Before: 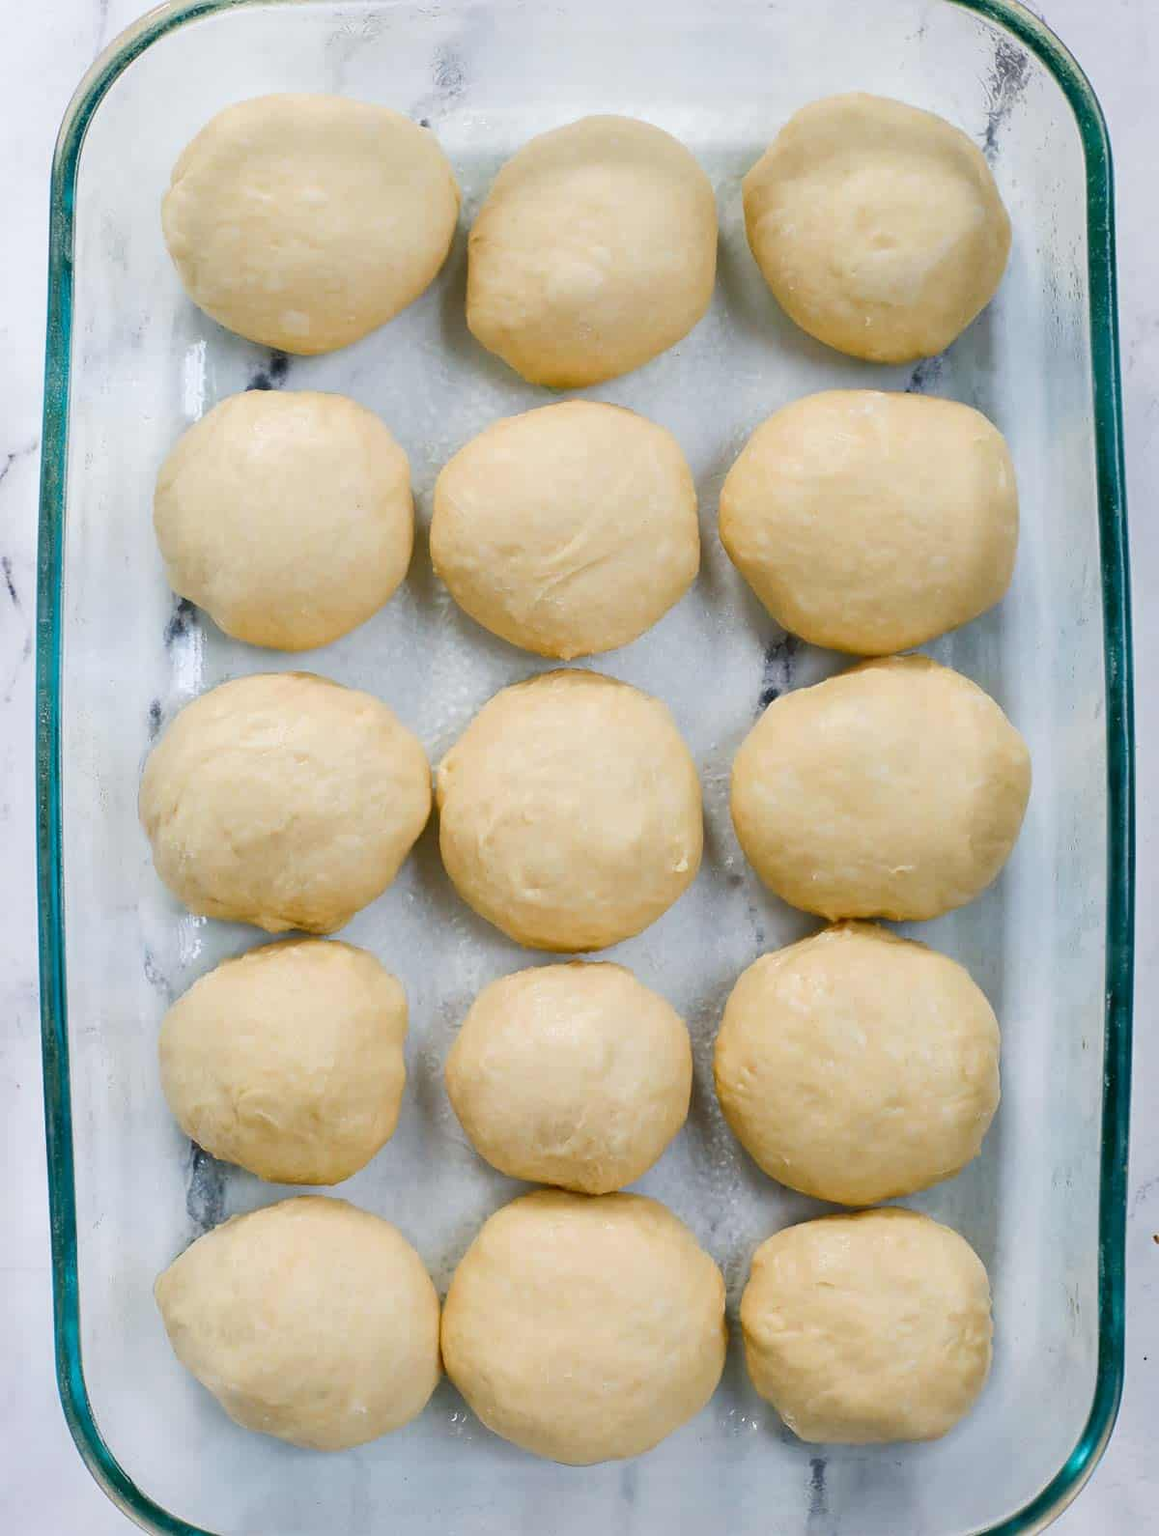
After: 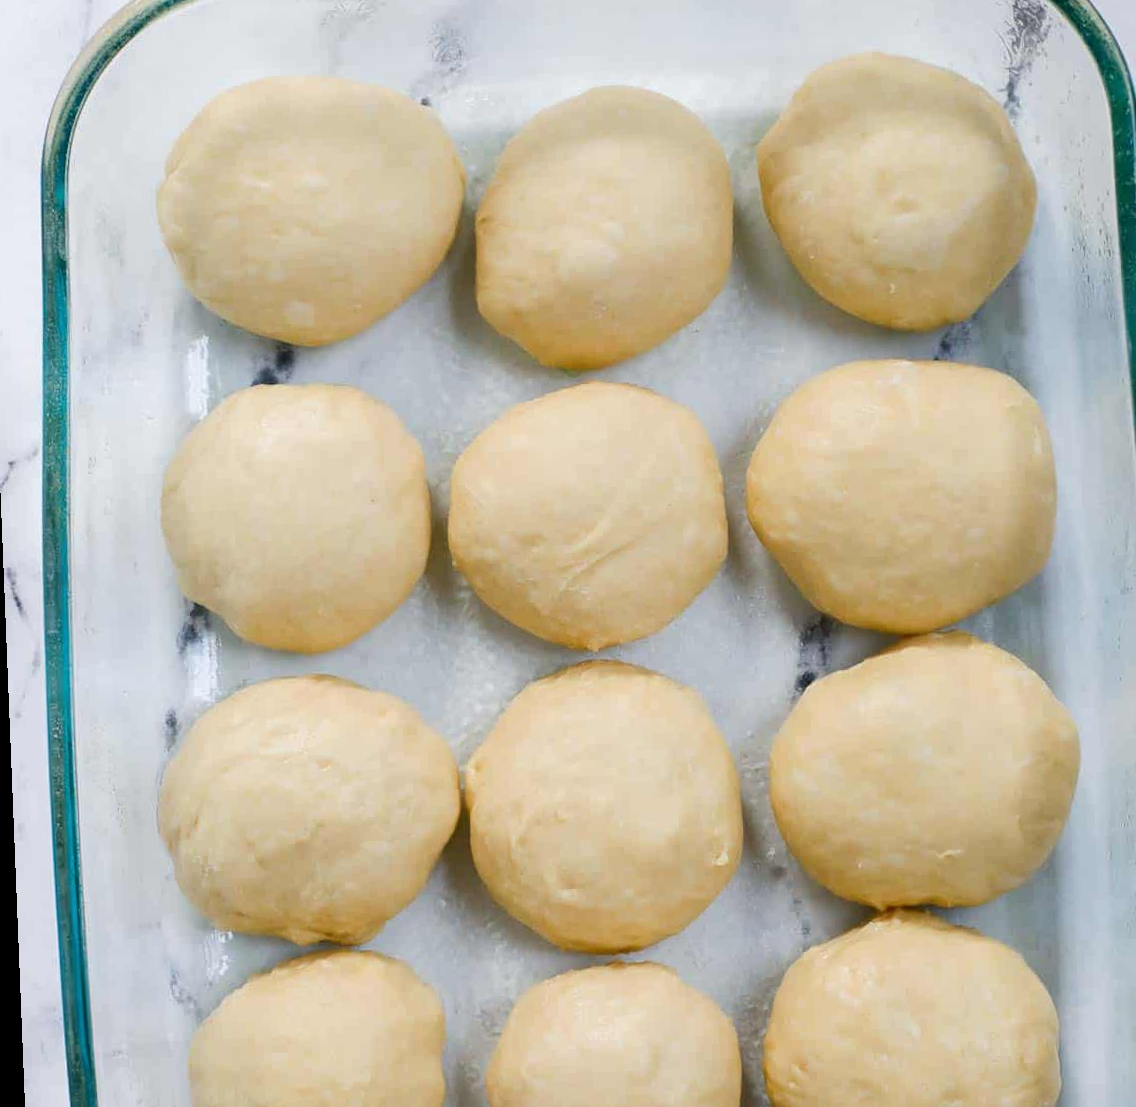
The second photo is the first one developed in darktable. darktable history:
rotate and perspective: rotation -2.29°, automatic cropping off
crop: left 1.509%, top 3.452%, right 7.696%, bottom 28.452%
